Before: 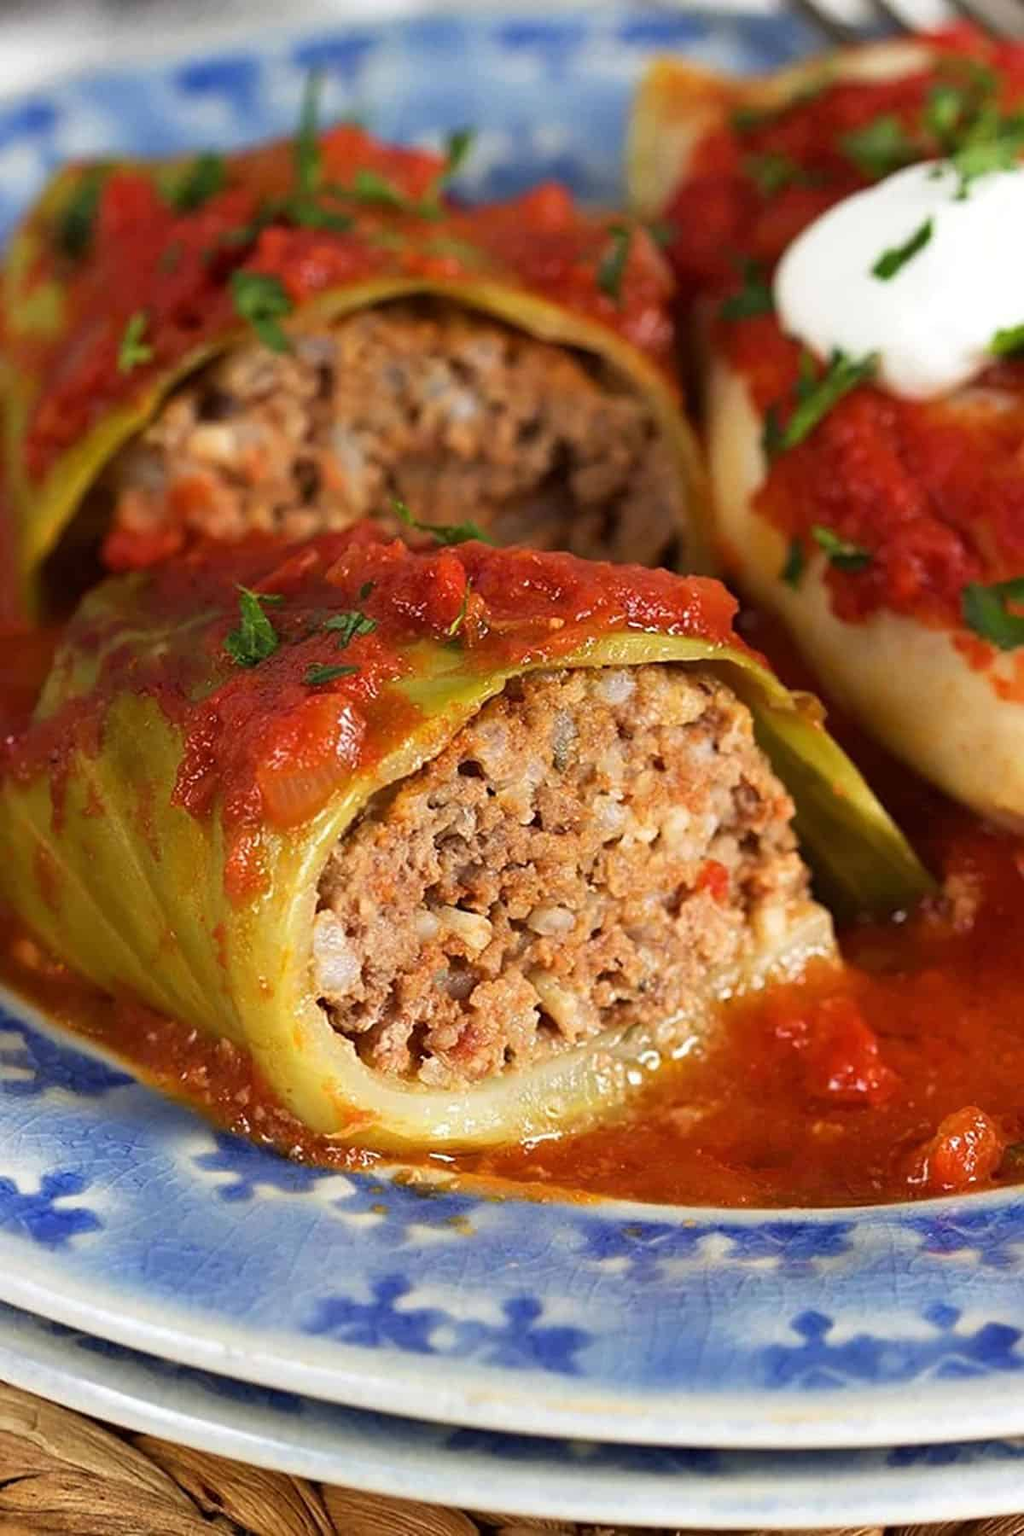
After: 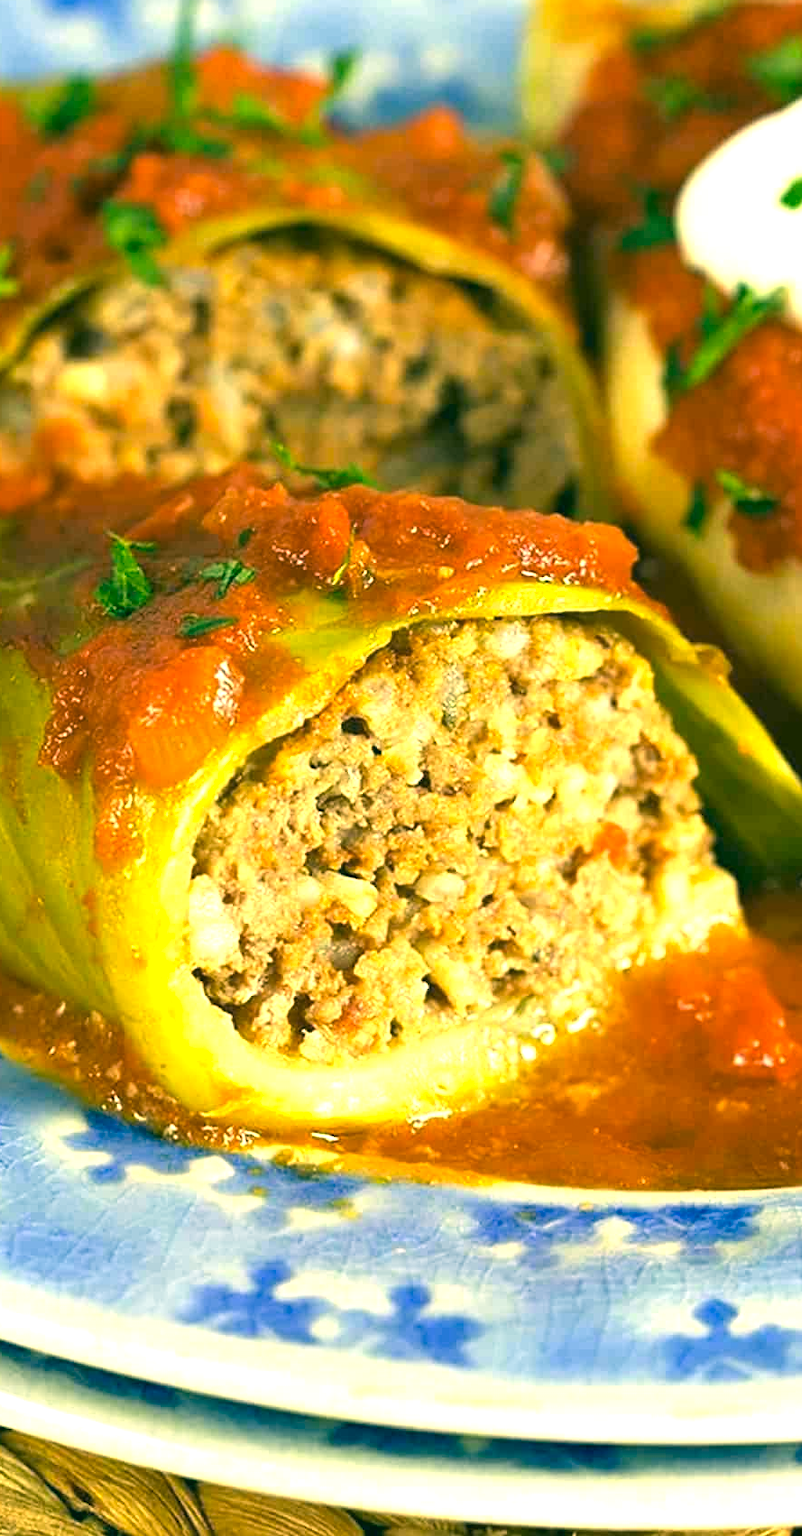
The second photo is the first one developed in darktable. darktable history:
color correction: highlights a* 2.24, highlights b* 34.67, shadows a* -36.68, shadows b* -5.36
exposure: black level correction 0, exposure 1.104 EV, compensate highlight preservation false
color calibration: illuminant Planckian (black body), x 0.368, y 0.361, temperature 4275.85 K
crop and rotate: left 13.183%, top 5.353%, right 12.607%
